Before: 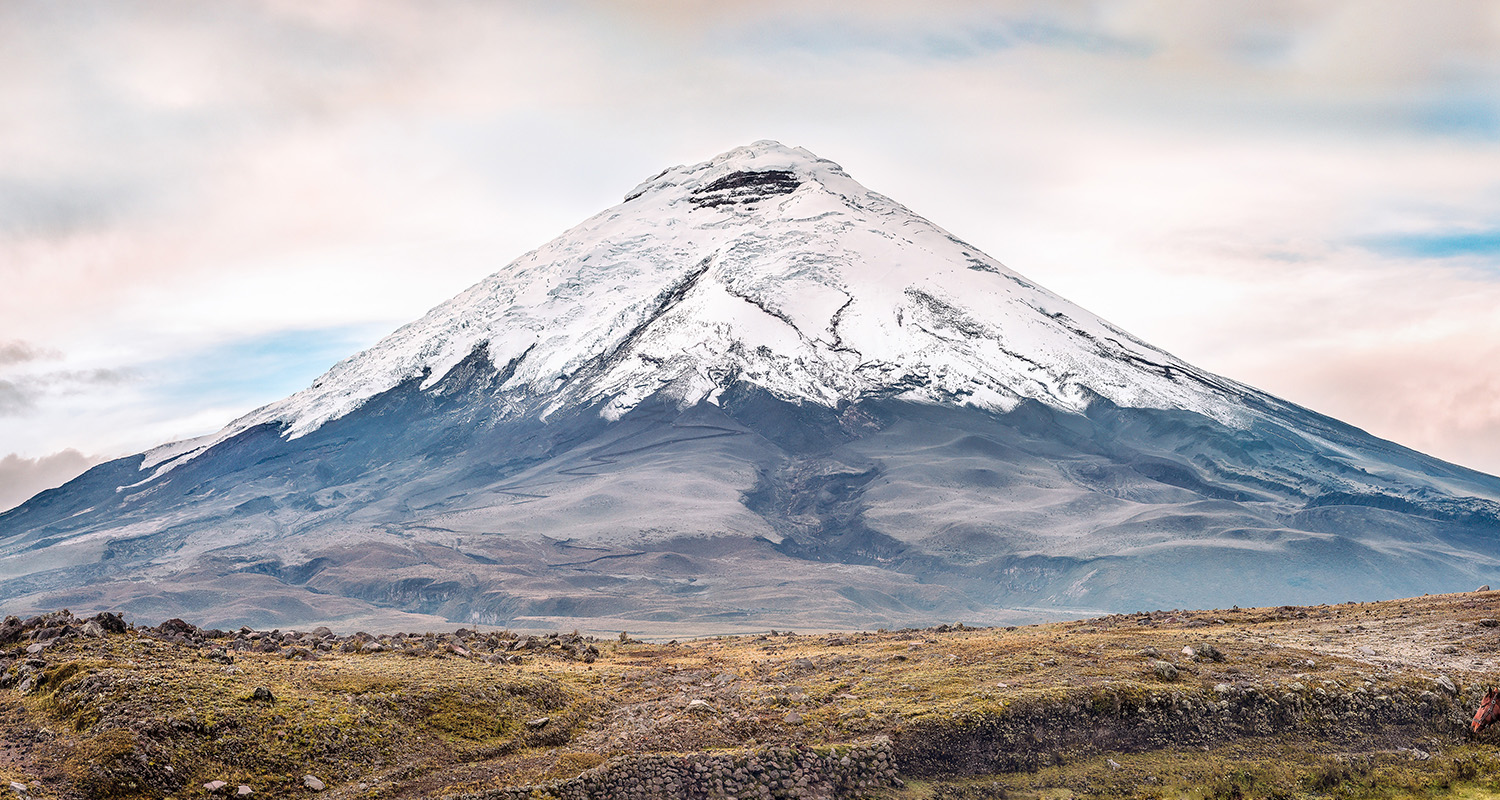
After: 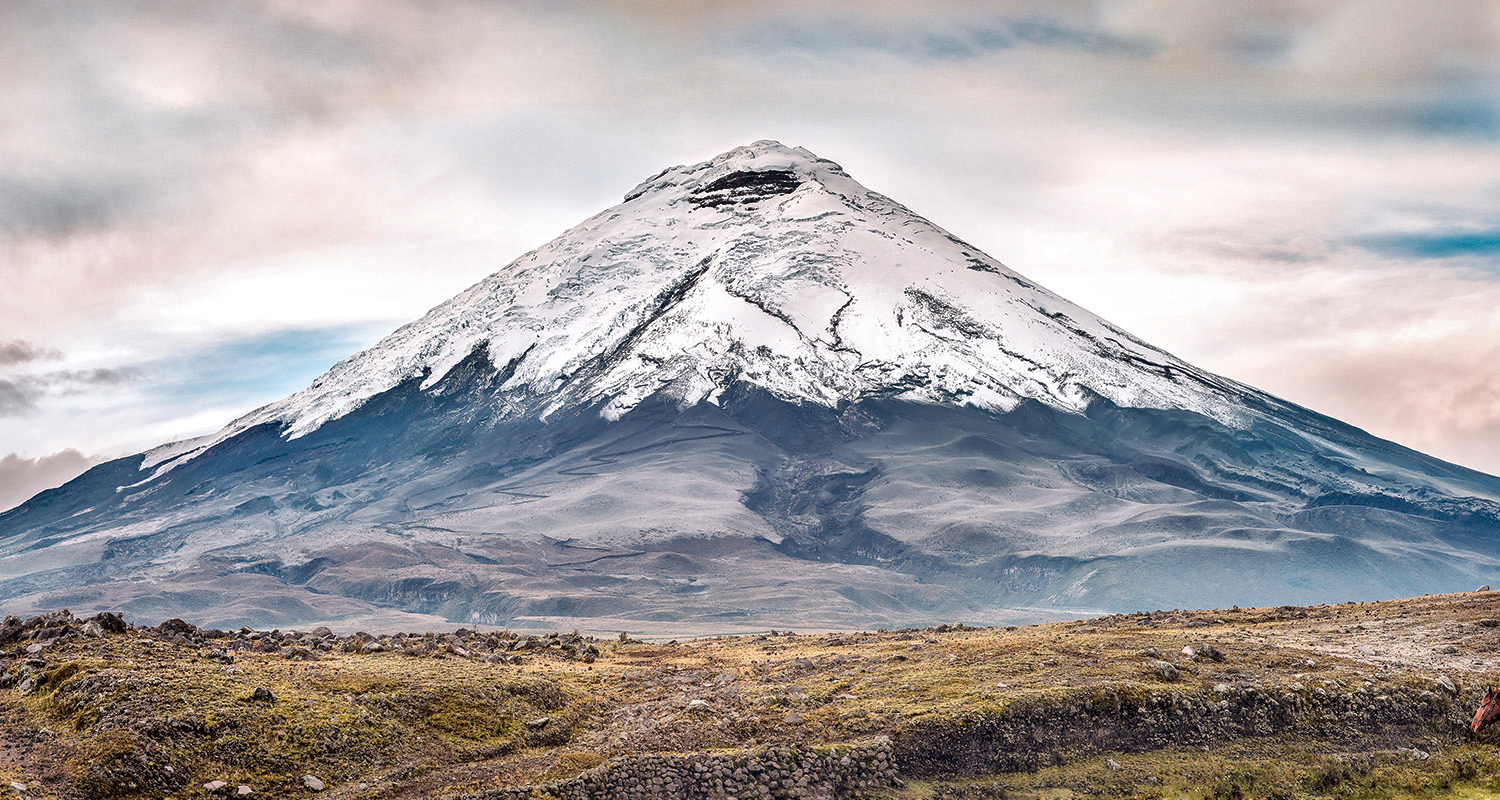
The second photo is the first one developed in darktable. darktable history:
local contrast: mode bilateral grid, contrast 19, coarseness 50, detail 132%, midtone range 0.2
exposure: compensate highlight preservation false
shadows and highlights: shadows 39.25, highlights -52.46, low approximation 0.01, soften with gaussian
